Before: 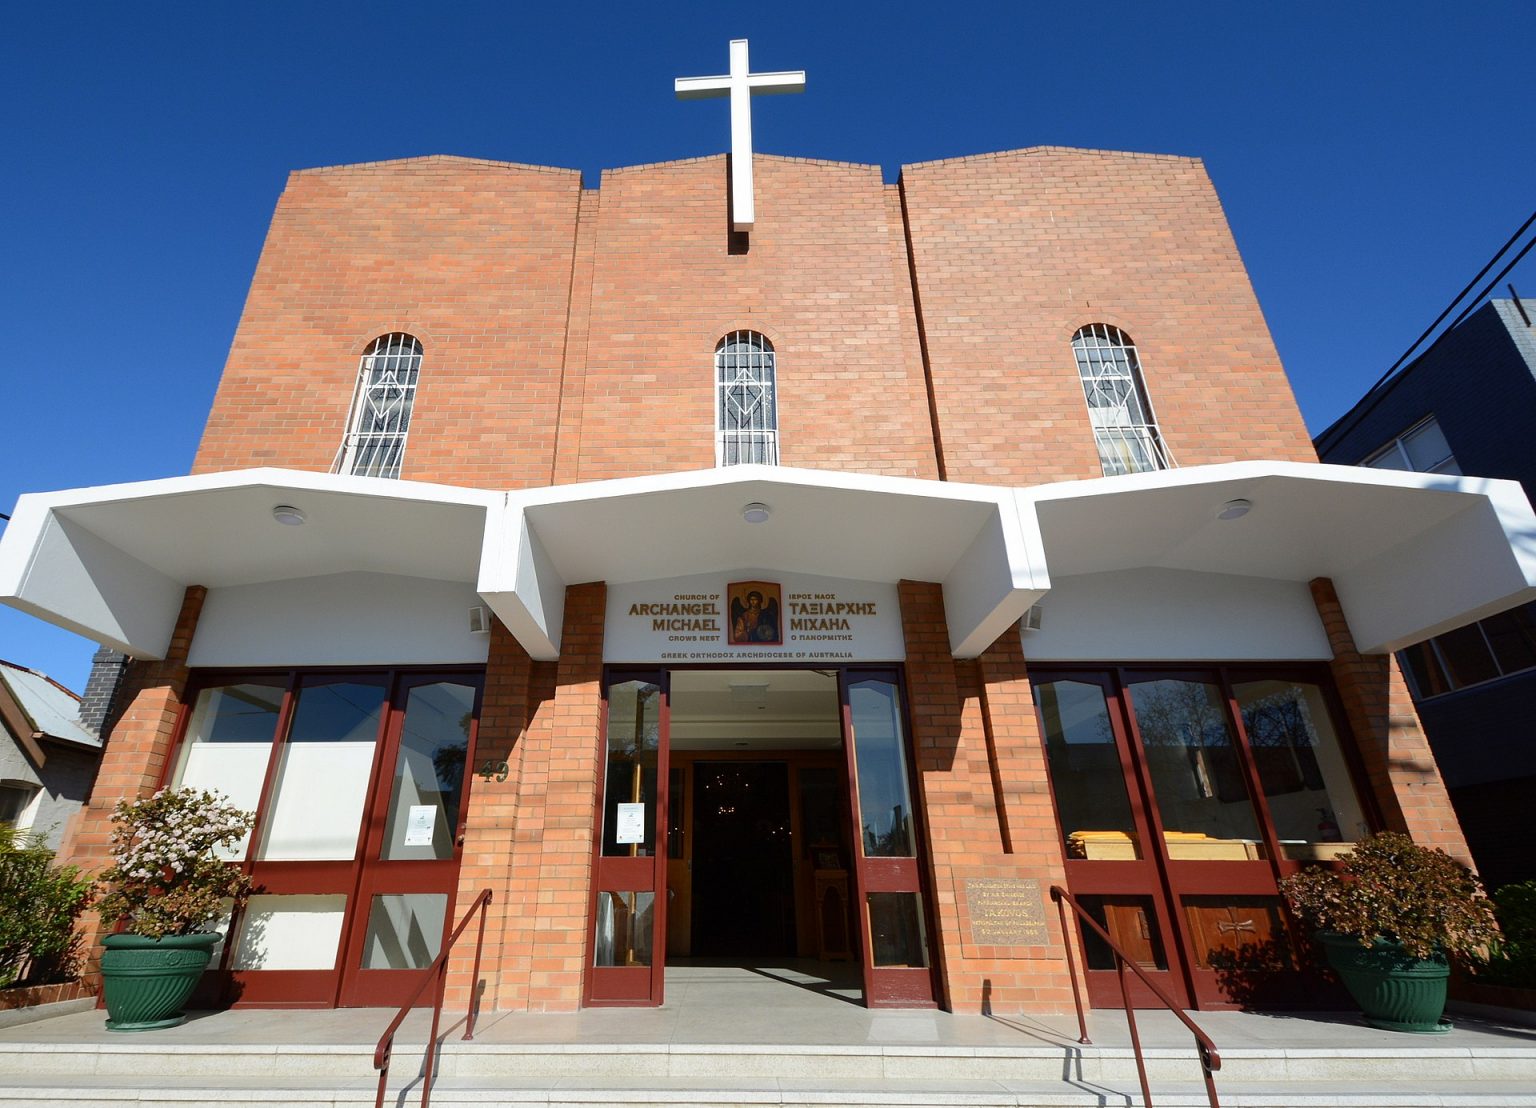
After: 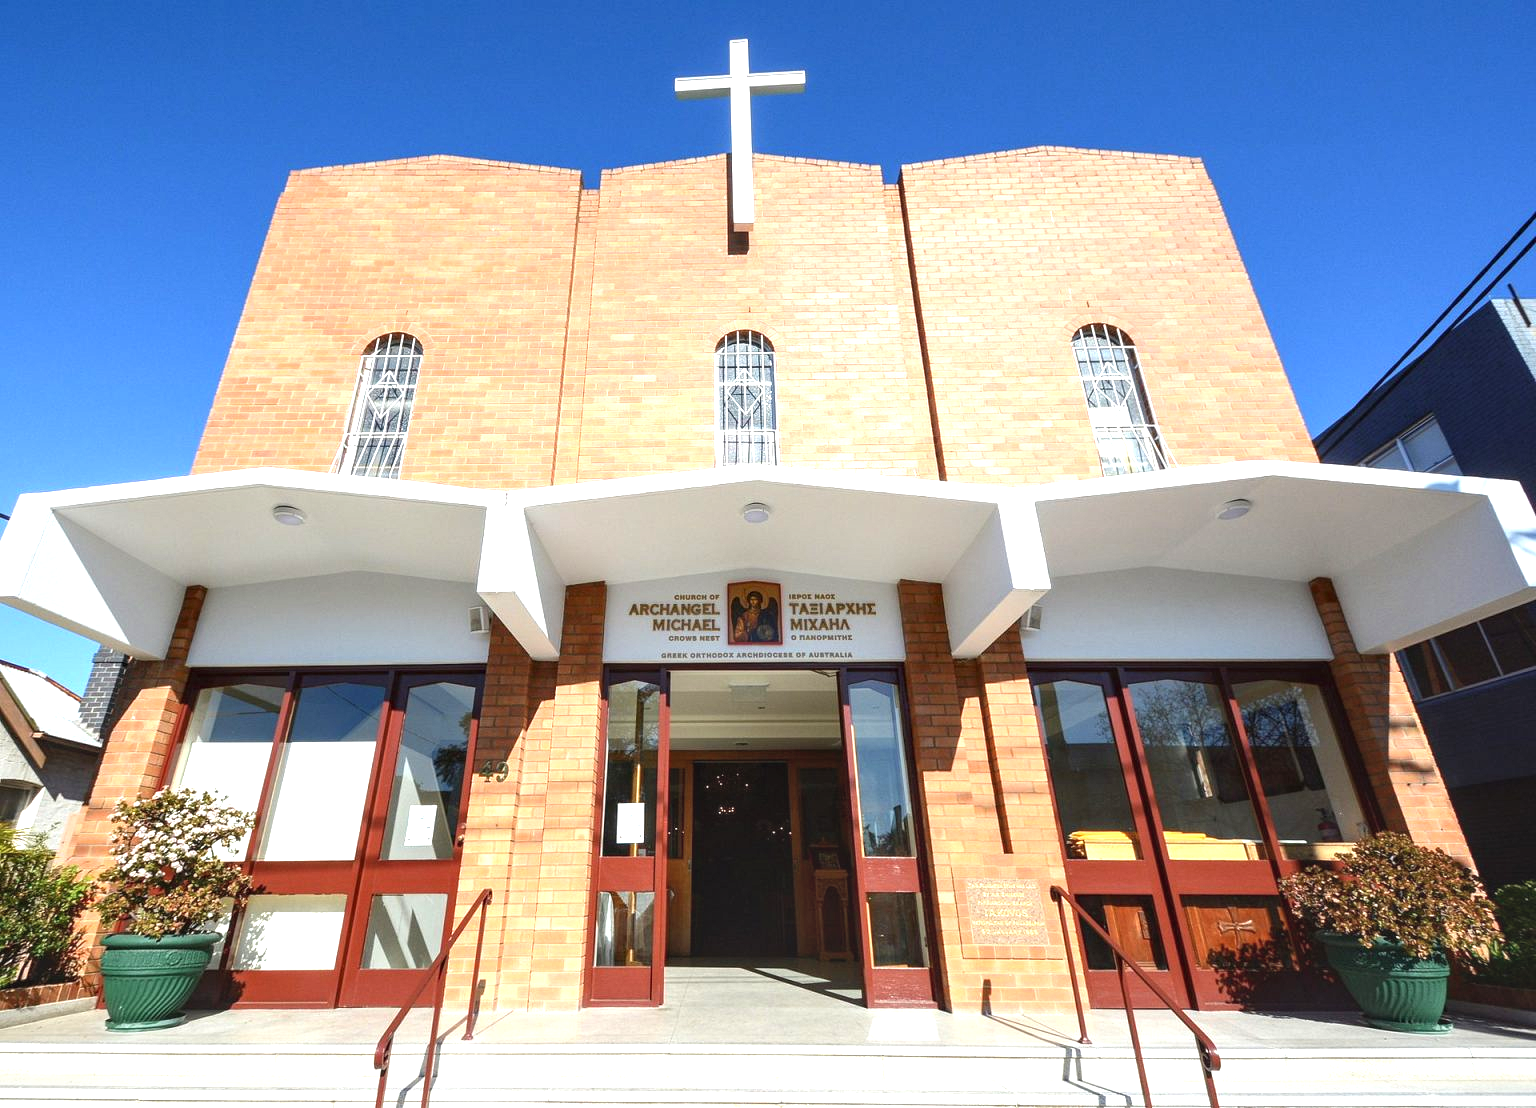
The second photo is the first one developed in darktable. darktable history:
exposure: black level correction 0, exposure 1.102 EV, compensate highlight preservation false
local contrast: on, module defaults
